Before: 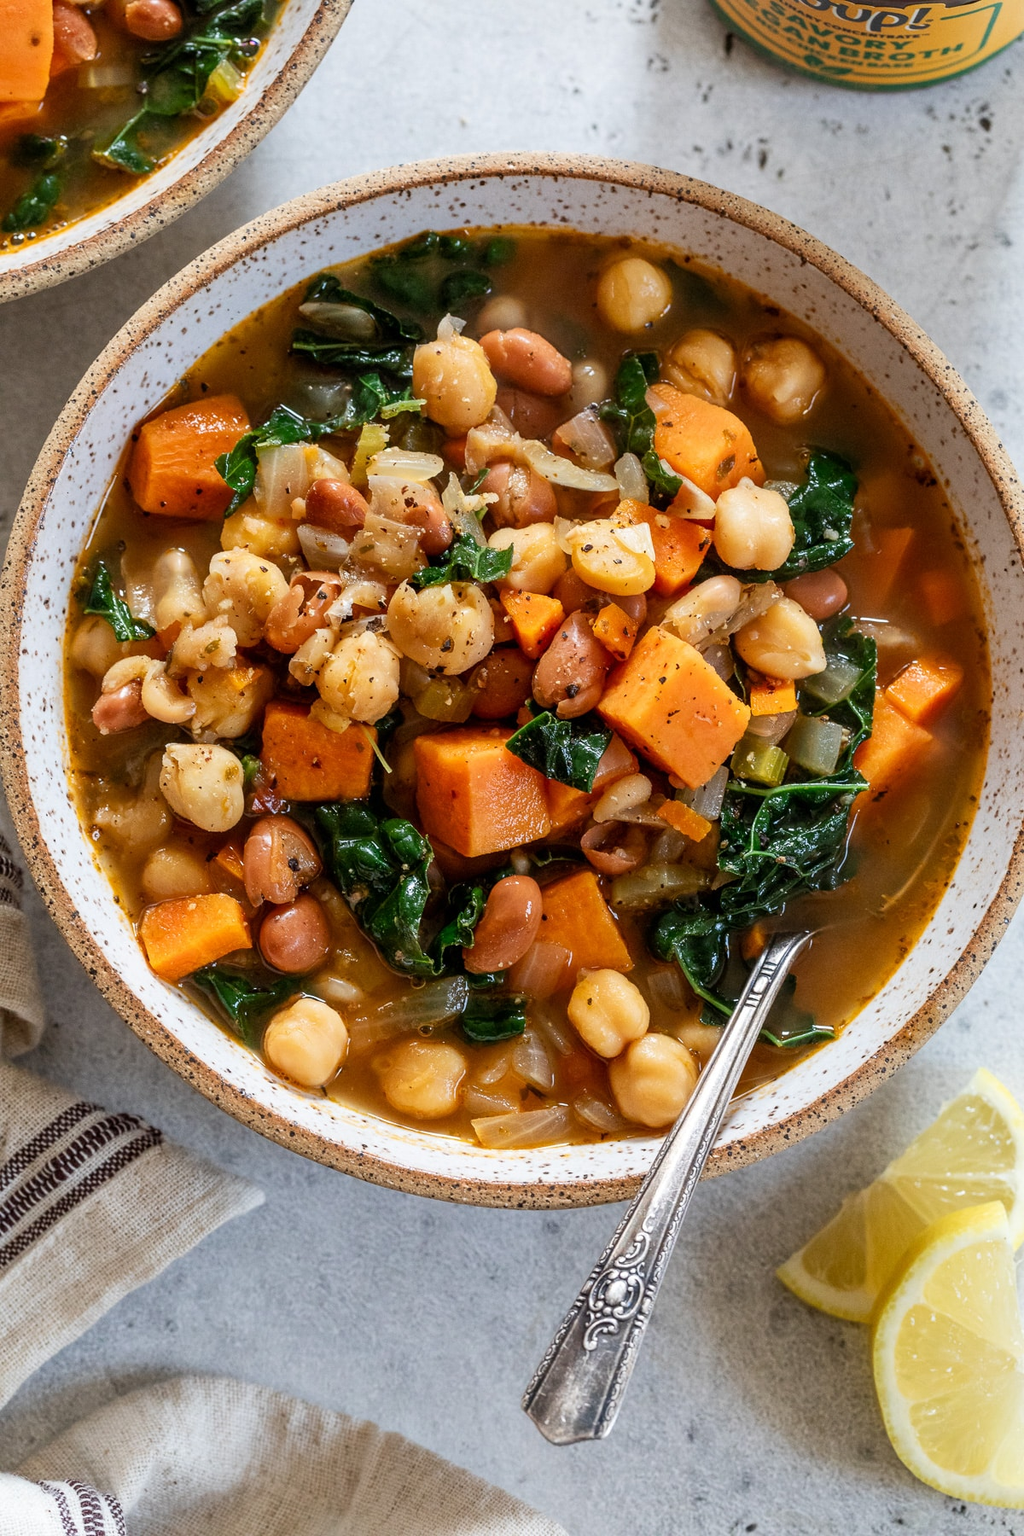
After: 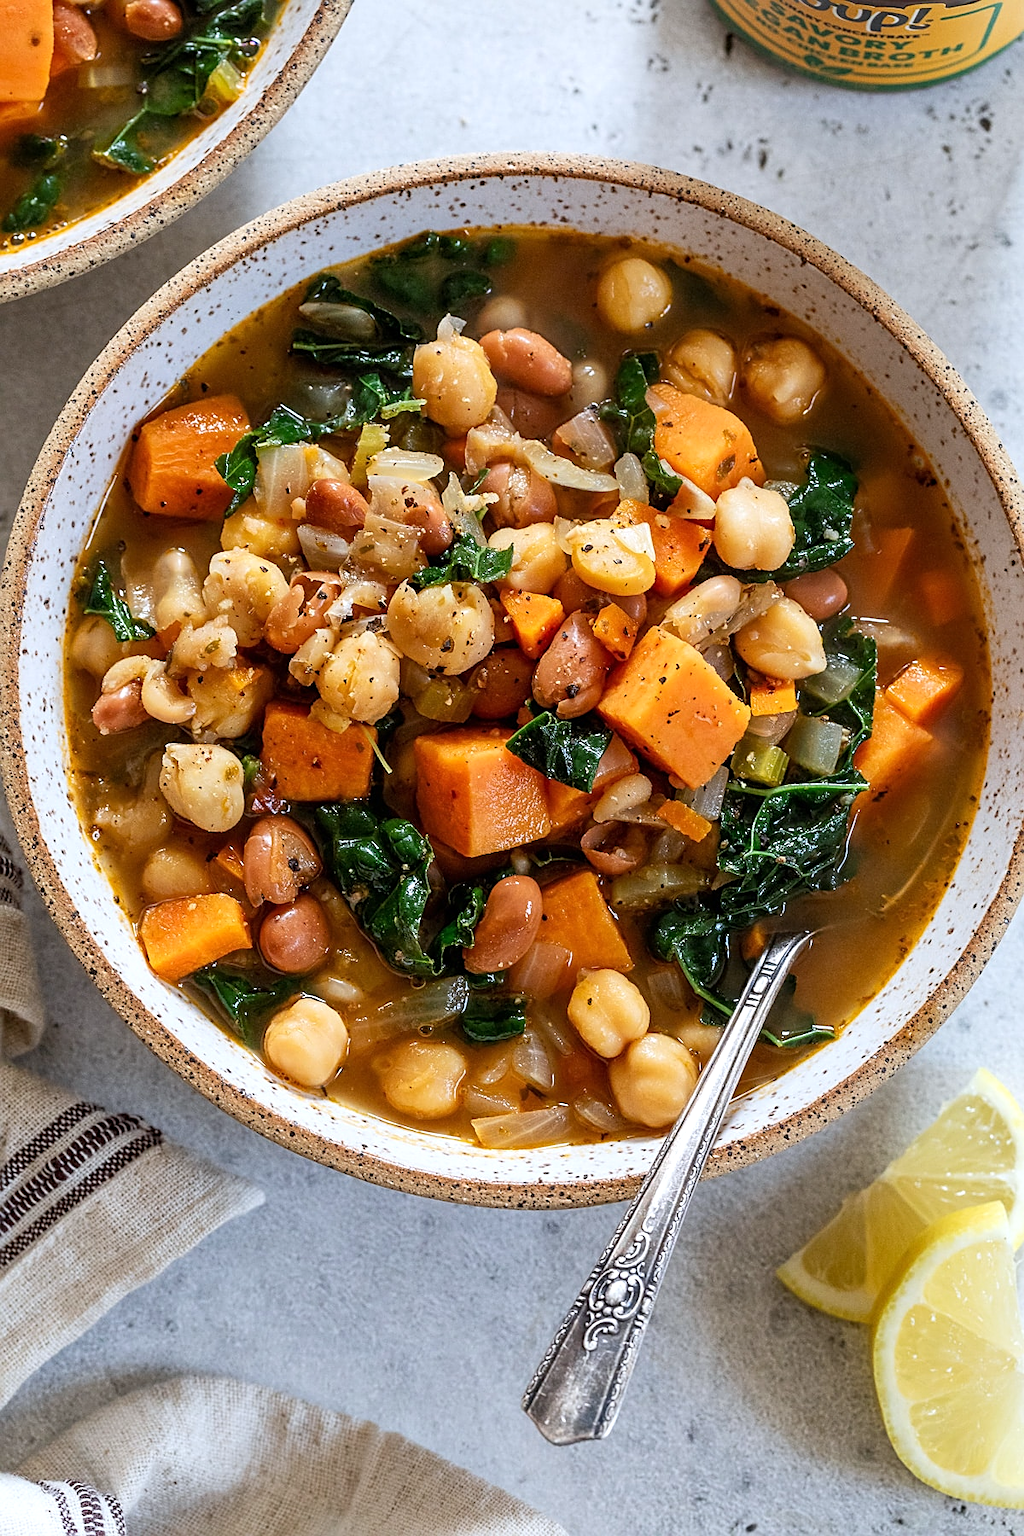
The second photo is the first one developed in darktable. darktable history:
white balance: red 0.98, blue 1.034
exposure: exposure 0.127 EV, compensate highlight preservation false
sharpen: on, module defaults
